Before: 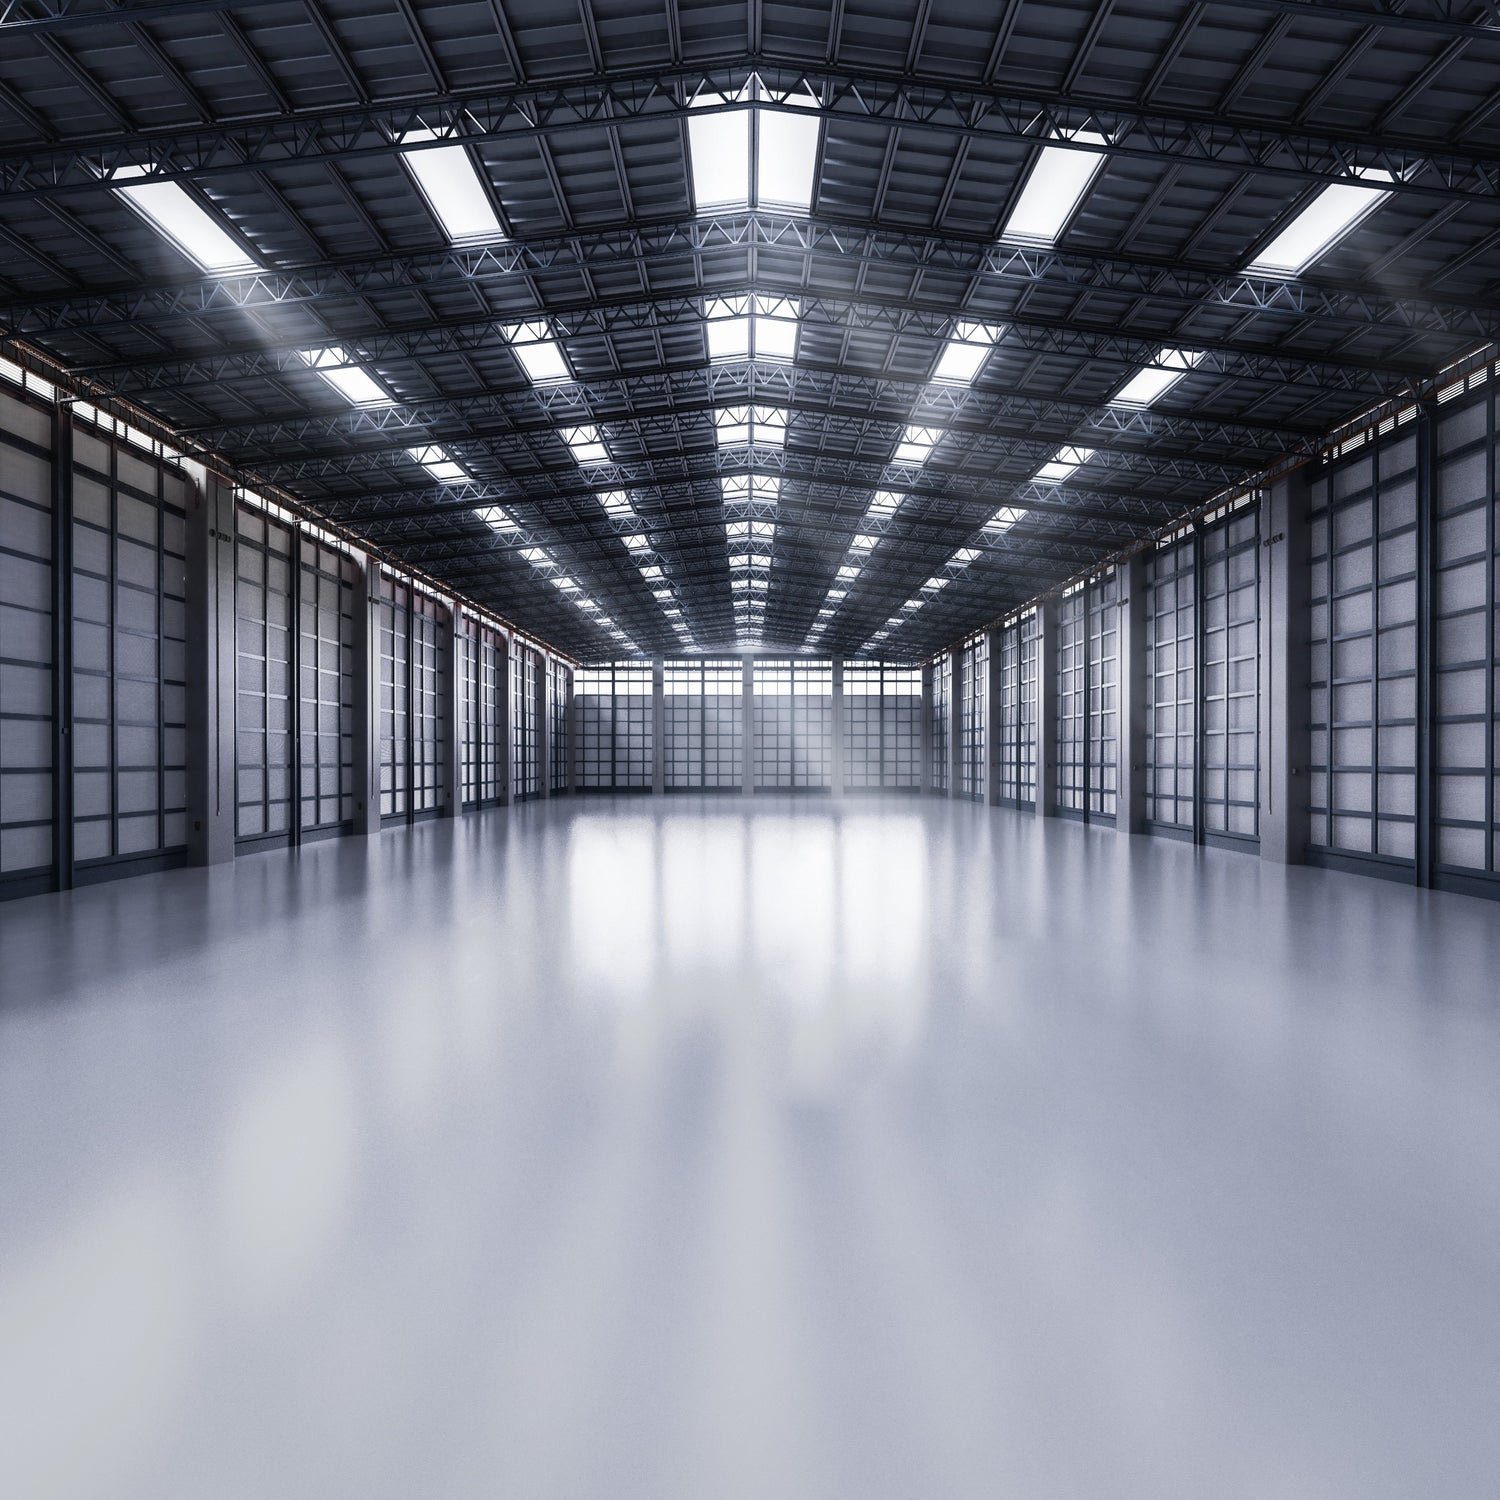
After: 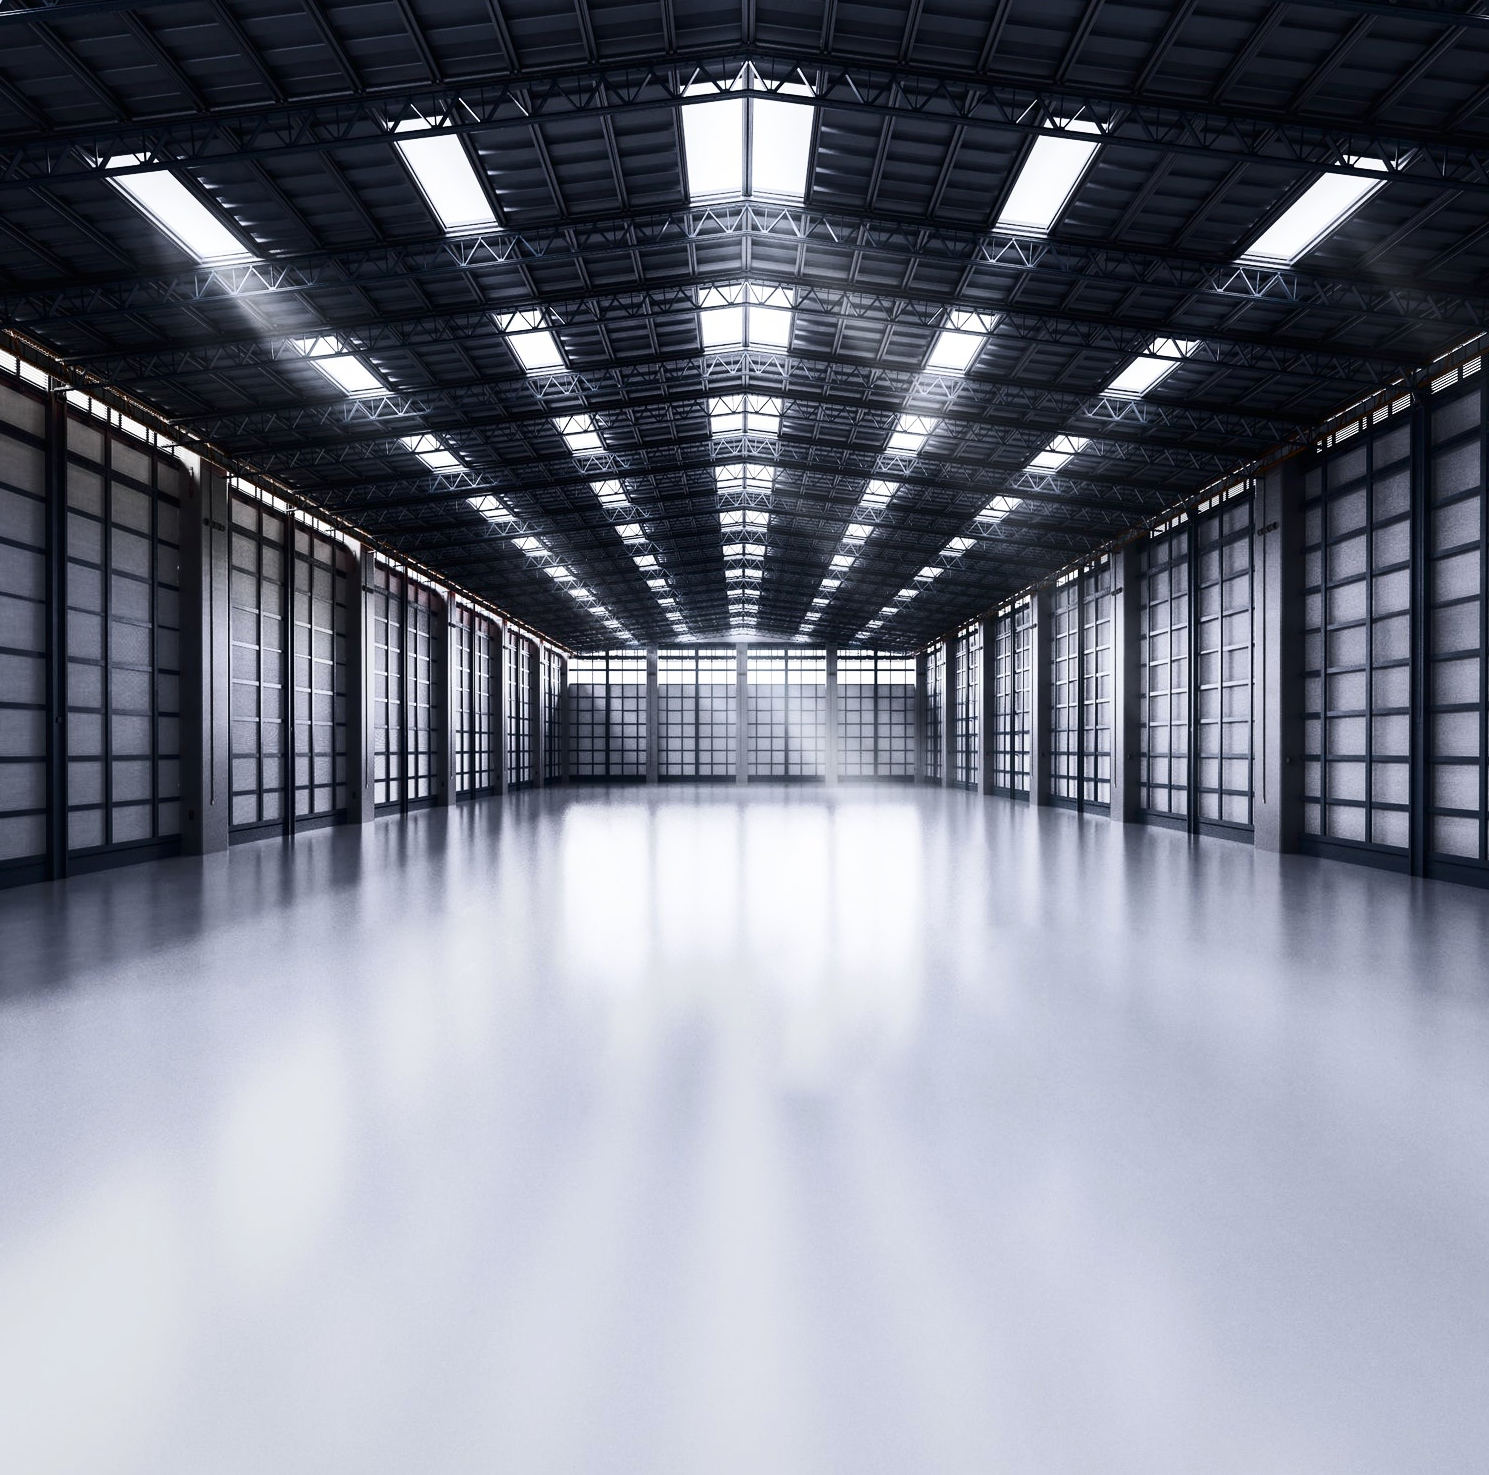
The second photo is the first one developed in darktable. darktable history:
contrast brightness saturation: contrast 0.3
crop: left 0.445%, top 0.766%, right 0.245%, bottom 0.882%
tone equalizer: edges refinement/feathering 500, mask exposure compensation -1.57 EV, preserve details no
